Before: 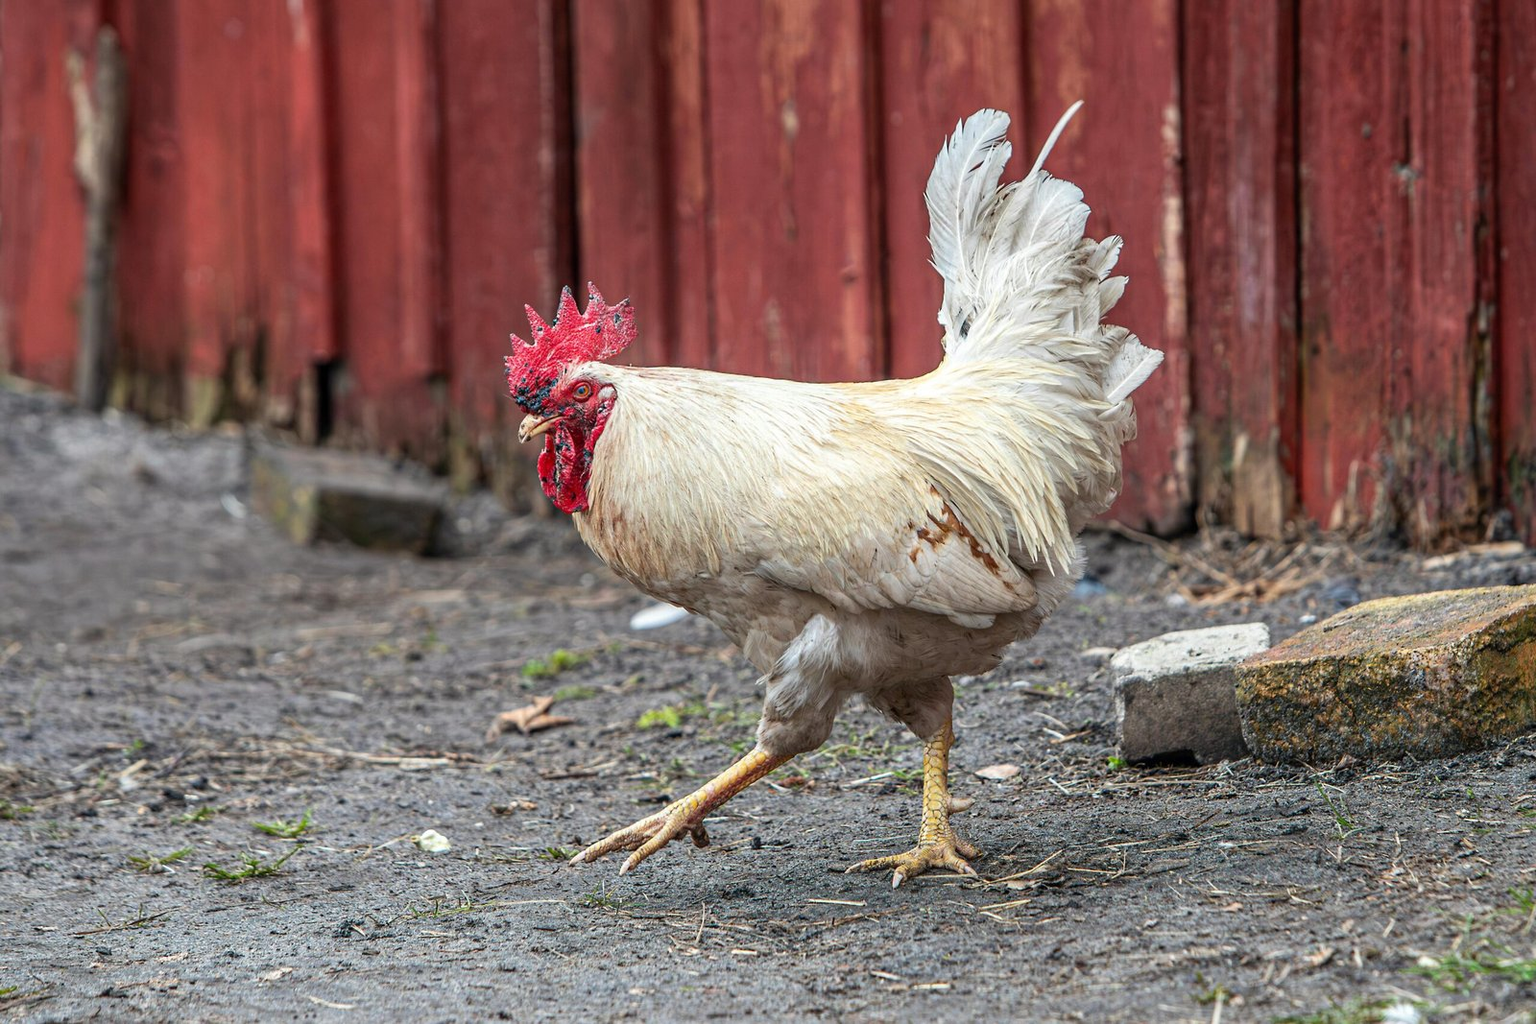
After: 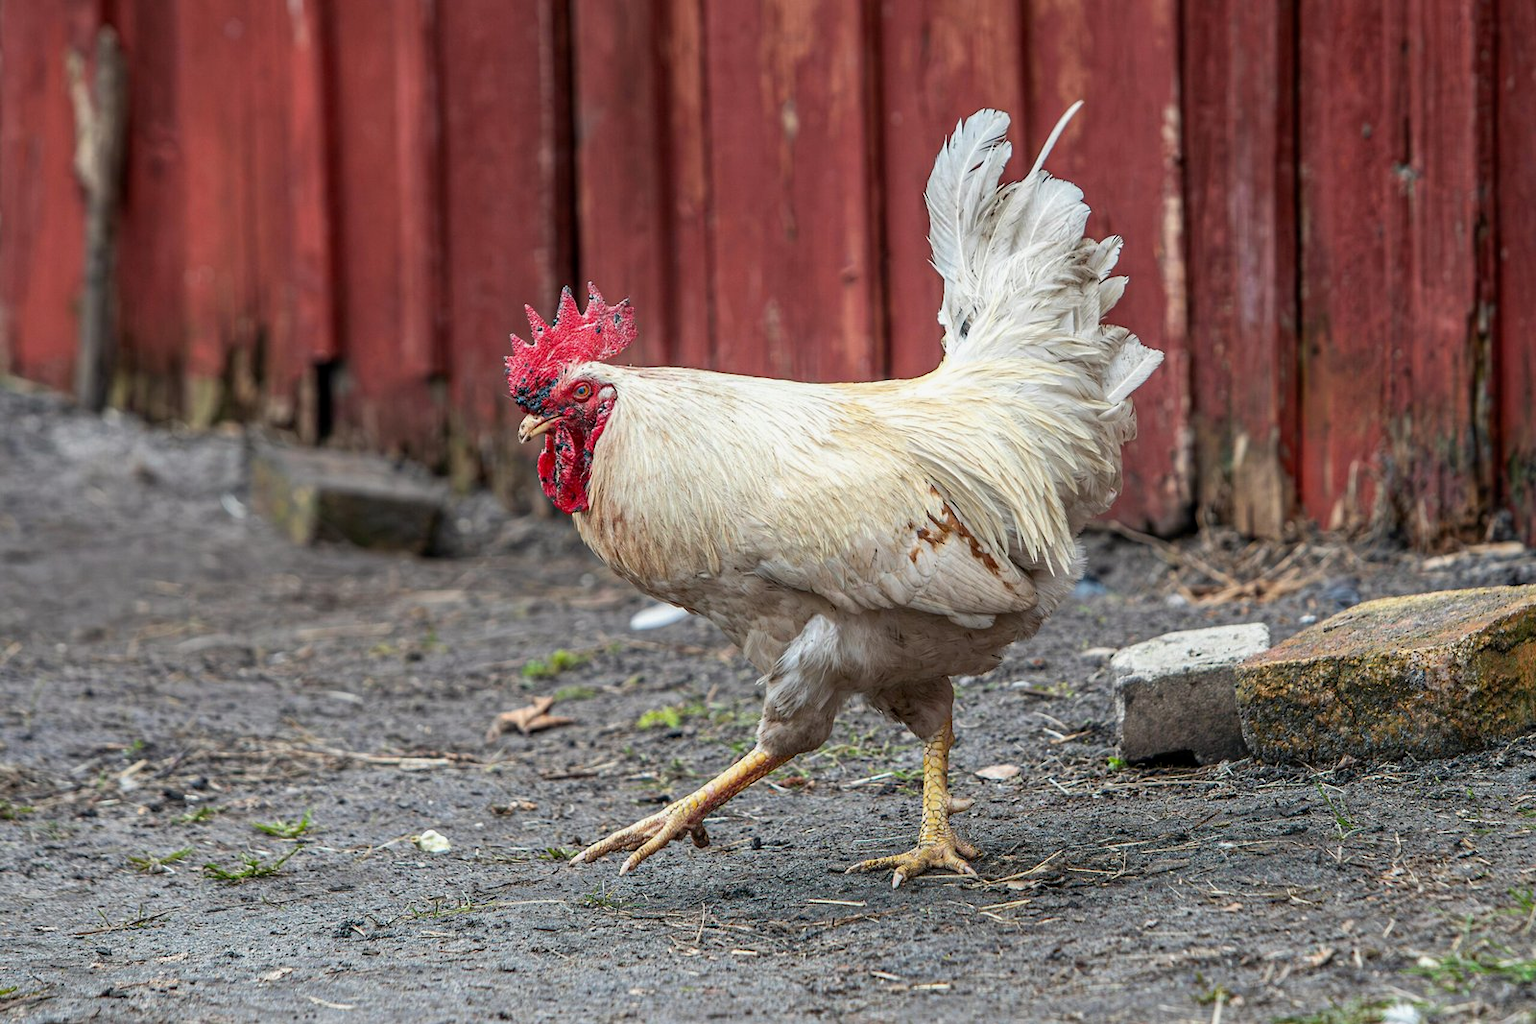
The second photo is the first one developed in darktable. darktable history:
exposure: black level correction 0.002, exposure -0.1 EV, compensate highlight preservation false
